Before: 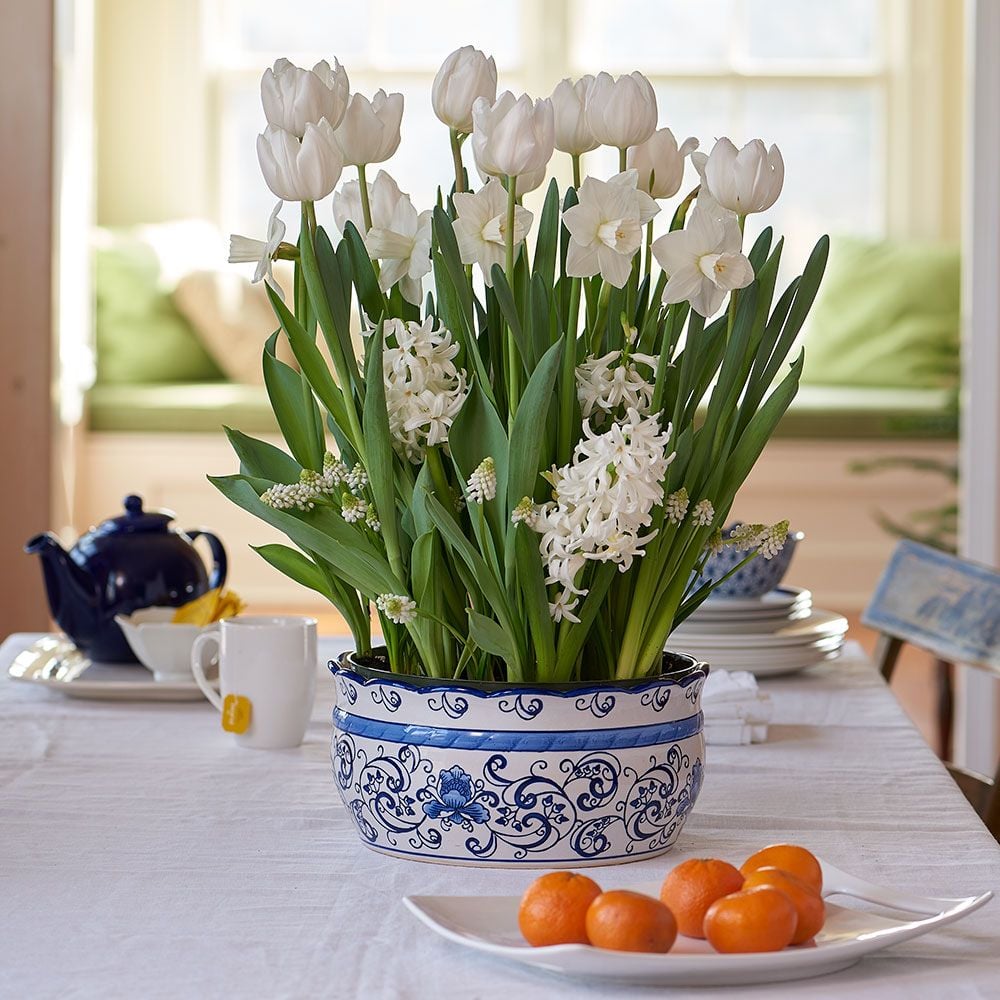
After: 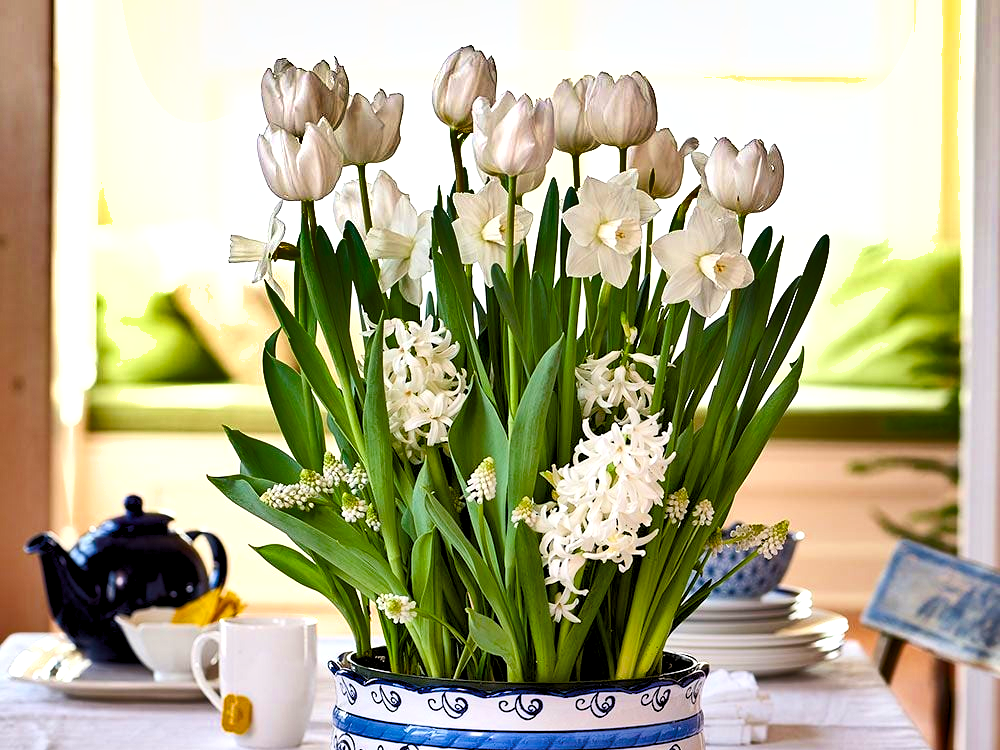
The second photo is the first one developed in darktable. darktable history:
crop: bottom 24.978%
exposure: black level correction 0, exposure 1 EV, compensate highlight preservation false
filmic rgb: black relative exposure -8 EV, white relative exposure 4.05 EV, hardness 4.12, color science v6 (2022)
color balance rgb: global offset › luminance -0.508%, linear chroma grading › global chroma 9.885%, perceptual saturation grading › global saturation 25.694%, perceptual saturation grading › highlights -28.528%, perceptual saturation grading › shadows 34.374%, global vibrance 9.962%
levels: levels [0.052, 0.496, 0.908]
shadows and highlights: white point adjustment 0.095, highlights -69.86, soften with gaussian
